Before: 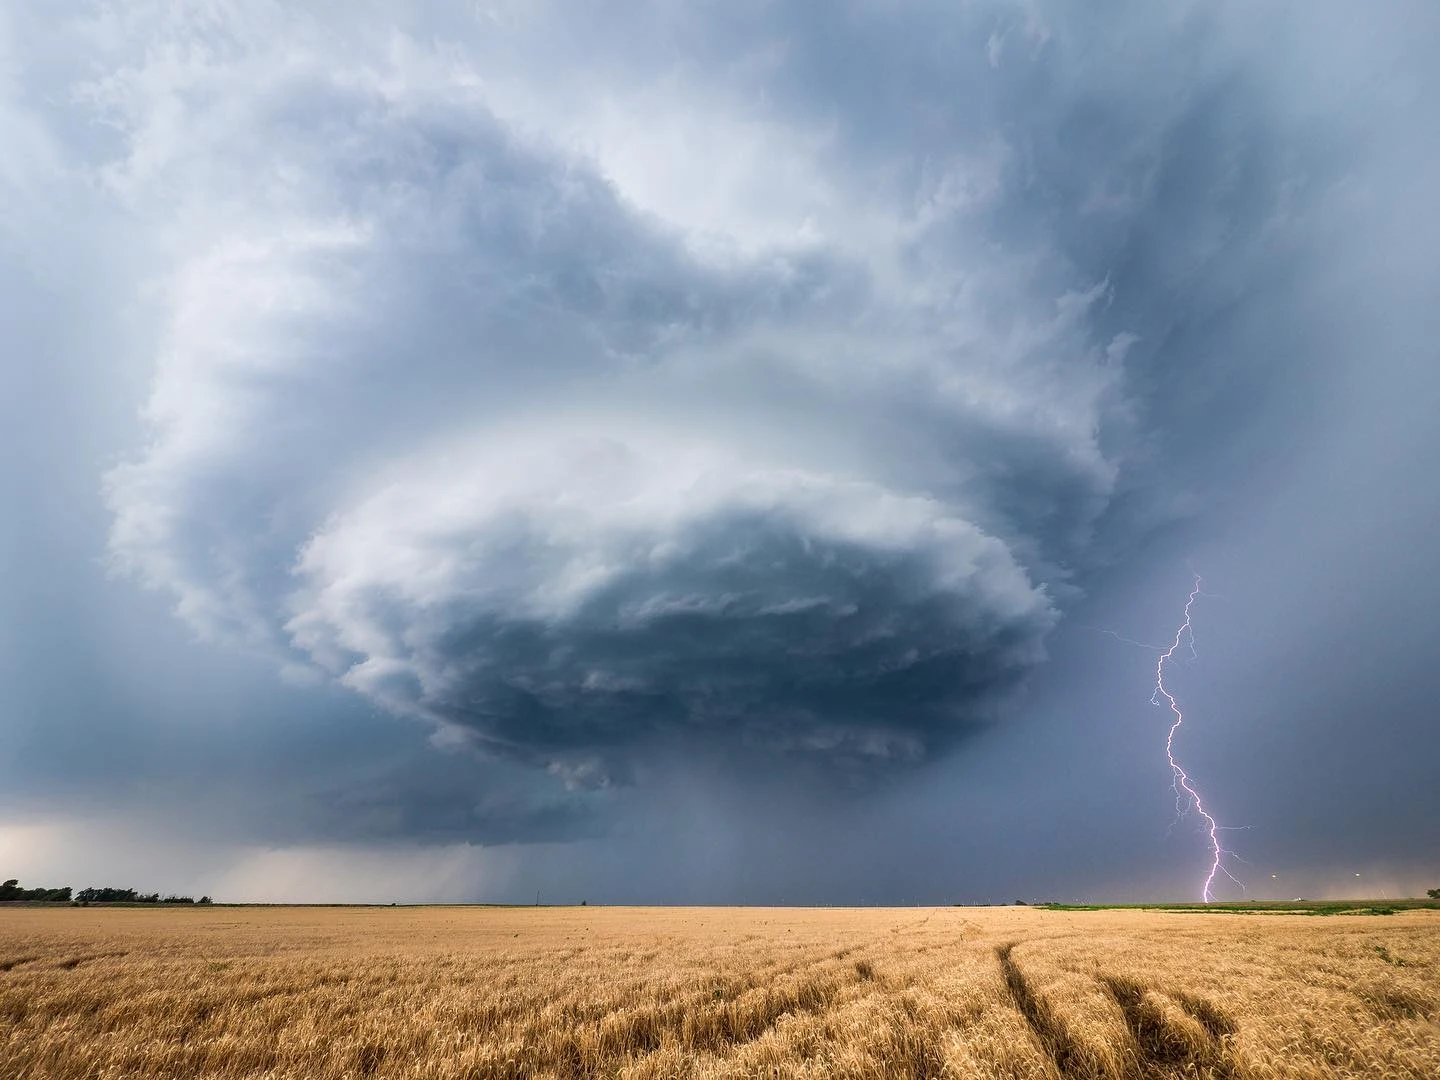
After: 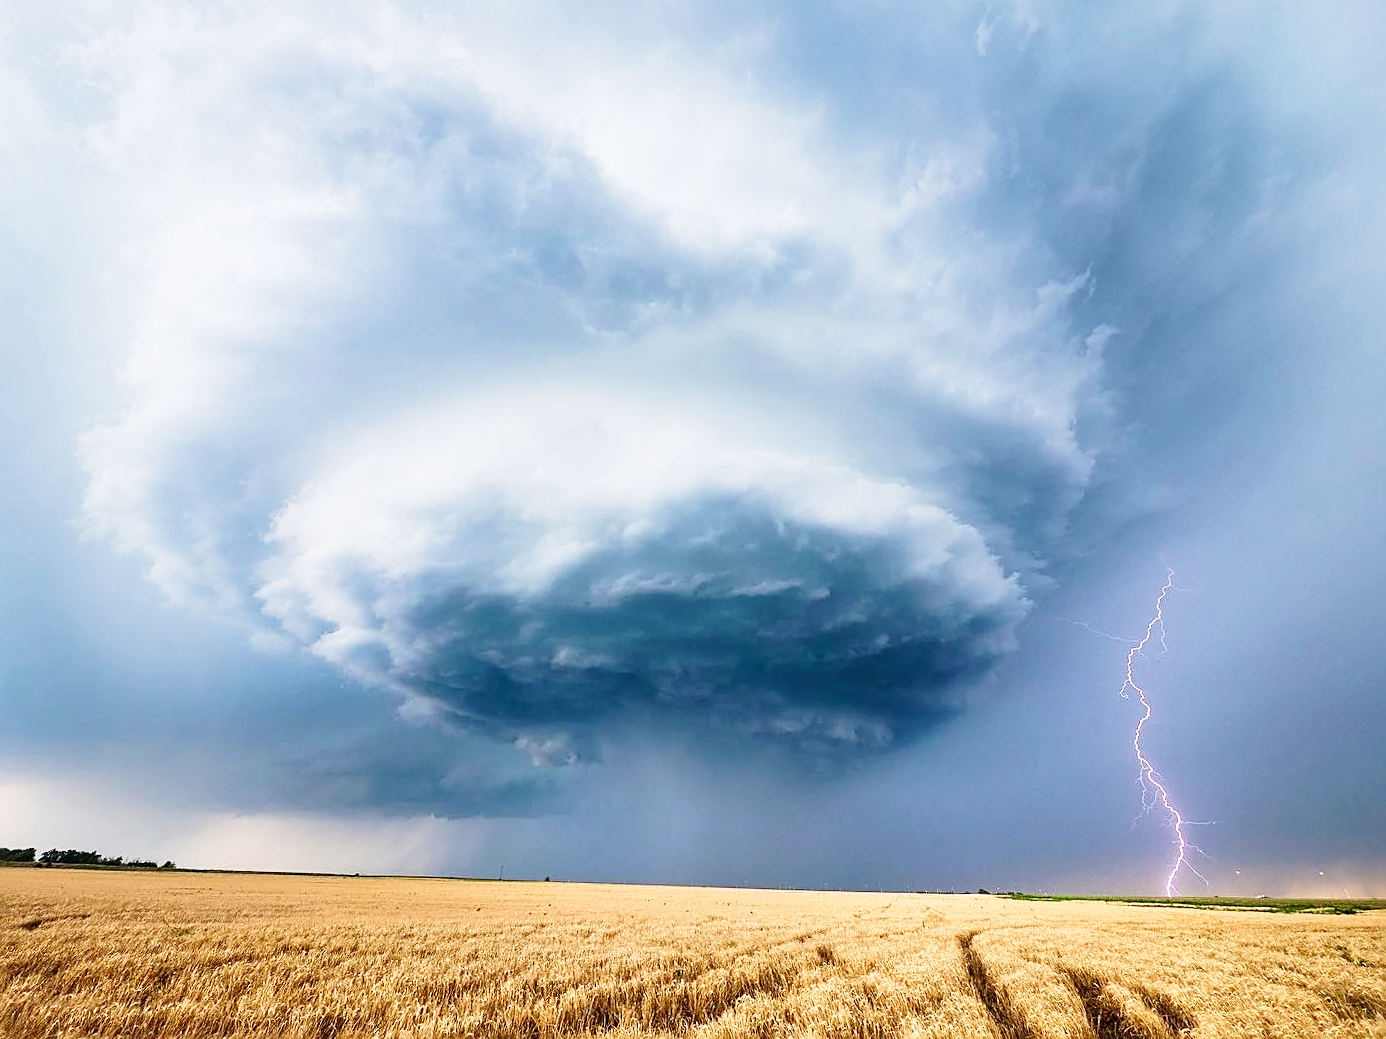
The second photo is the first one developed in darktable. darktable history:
crop and rotate: angle -1.69°
base curve: curves: ch0 [(0, 0) (0.028, 0.03) (0.121, 0.232) (0.46, 0.748) (0.859, 0.968) (1, 1)], preserve colors none
shadows and highlights: shadows 52.34, highlights -28.23, soften with gaussian
sharpen: on, module defaults
velvia: on, module defaults
